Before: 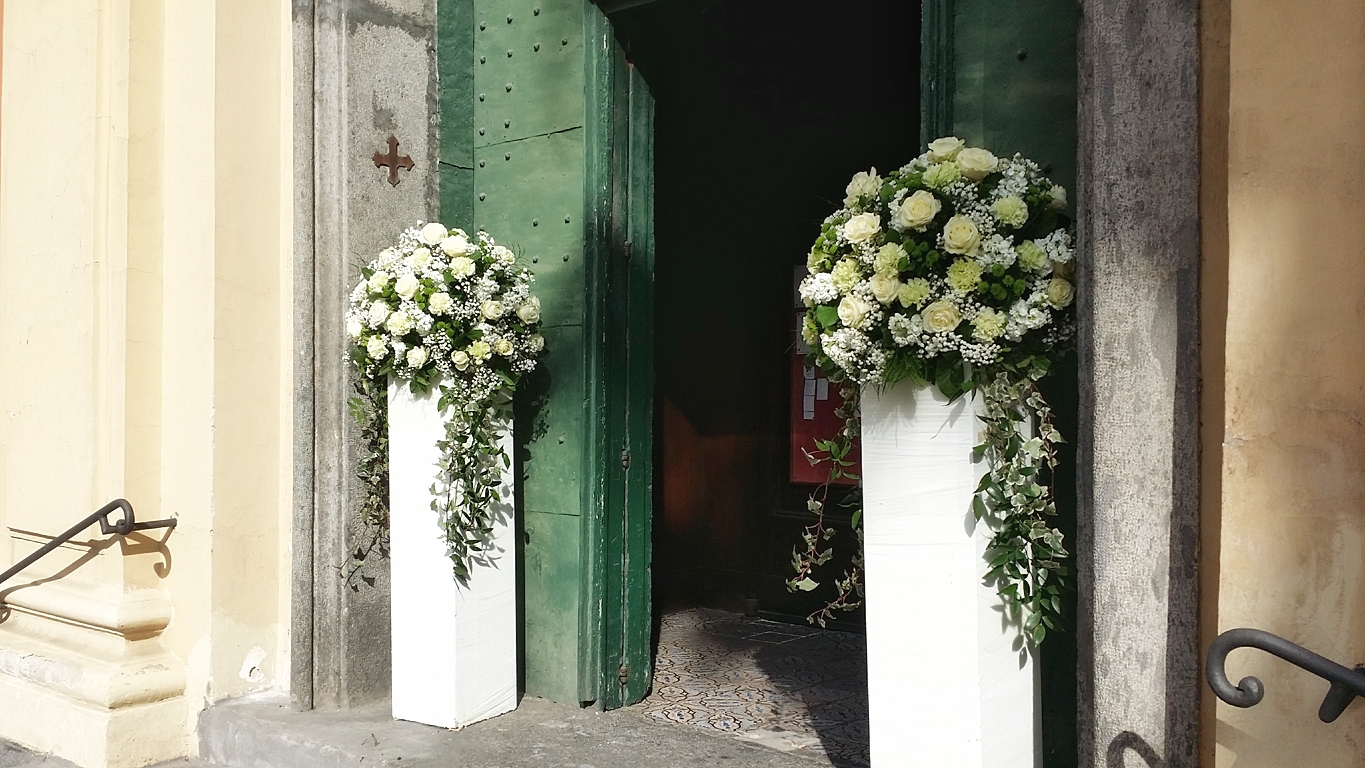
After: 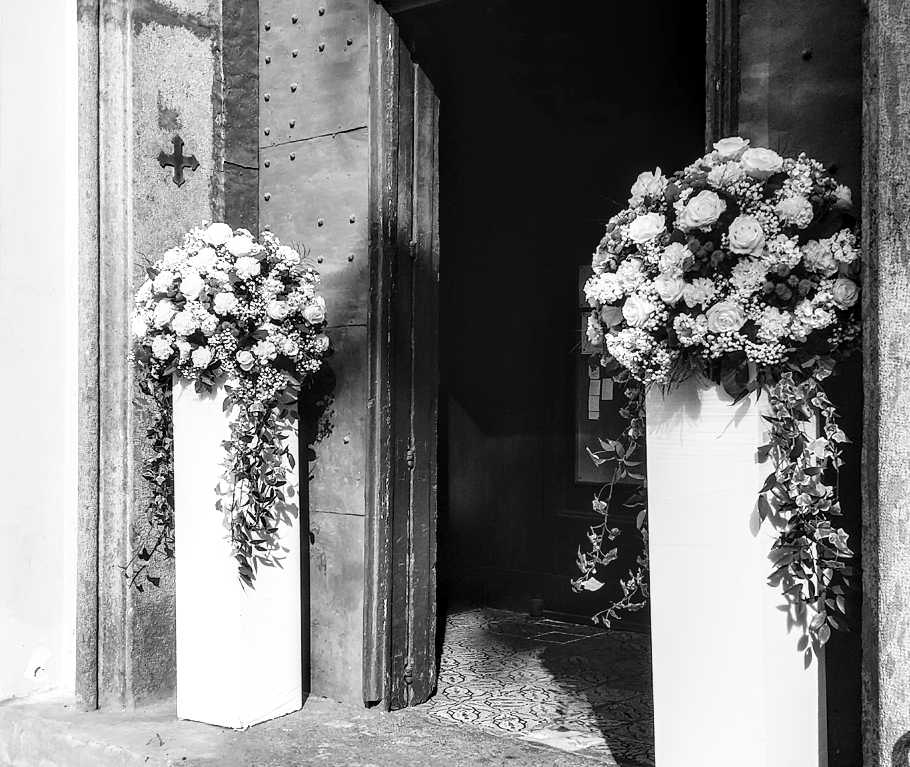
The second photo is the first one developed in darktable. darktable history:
tone curve: curves: ch0 [(0, 0.003) (0.044, 0.032) (0.12, 0.089) (0.19, 0.164) (0.269, 0.269) (0.473, 0.533) (0.595, 0.695) (0.718, 0.823) (0.855, 0.931) (1, 0.982)]; ch1 [(0, 0) (0.243, 0.245) (0.427, 0.387) (0.493, 0.481) (0.501, 0.5) (0.521, 0.528) (0.554, 0.586) (0.607, 0.655) (0.671, 0.735) (0.796, 0.85) (1, 1)]; ch2 [(0, 0) (0.249, 0.216) (0.357, 0.317) (0.448, 0.432) (0.478, 0.492) (0.498, 0.499) (0.517, 0.519) (0.537, 0.57) (0.569, 0.623) (0.61, 0.663) (0.706, 0.75) (0.808, 0.809) (0.991, 0.968)], color space Lab, independent channels, preserve colors none
crop and rotate: left 15.754%, right 17.579%
monochrome: on, module defaults
local contrast: highlights 59%, detail 145%
